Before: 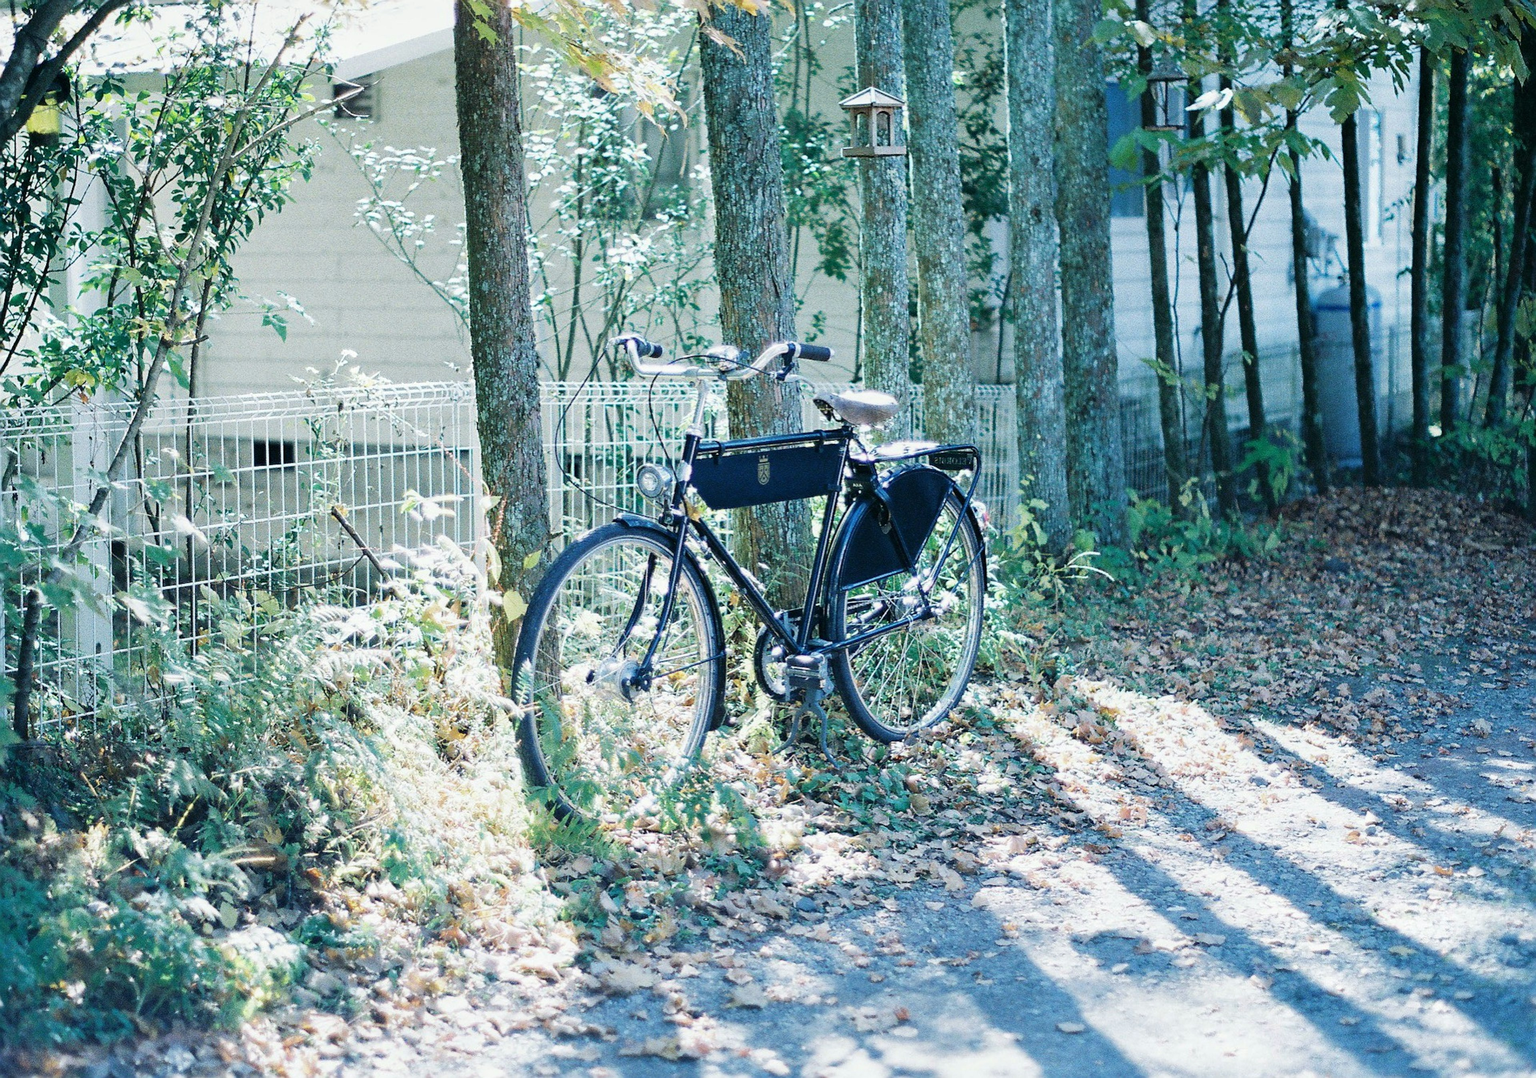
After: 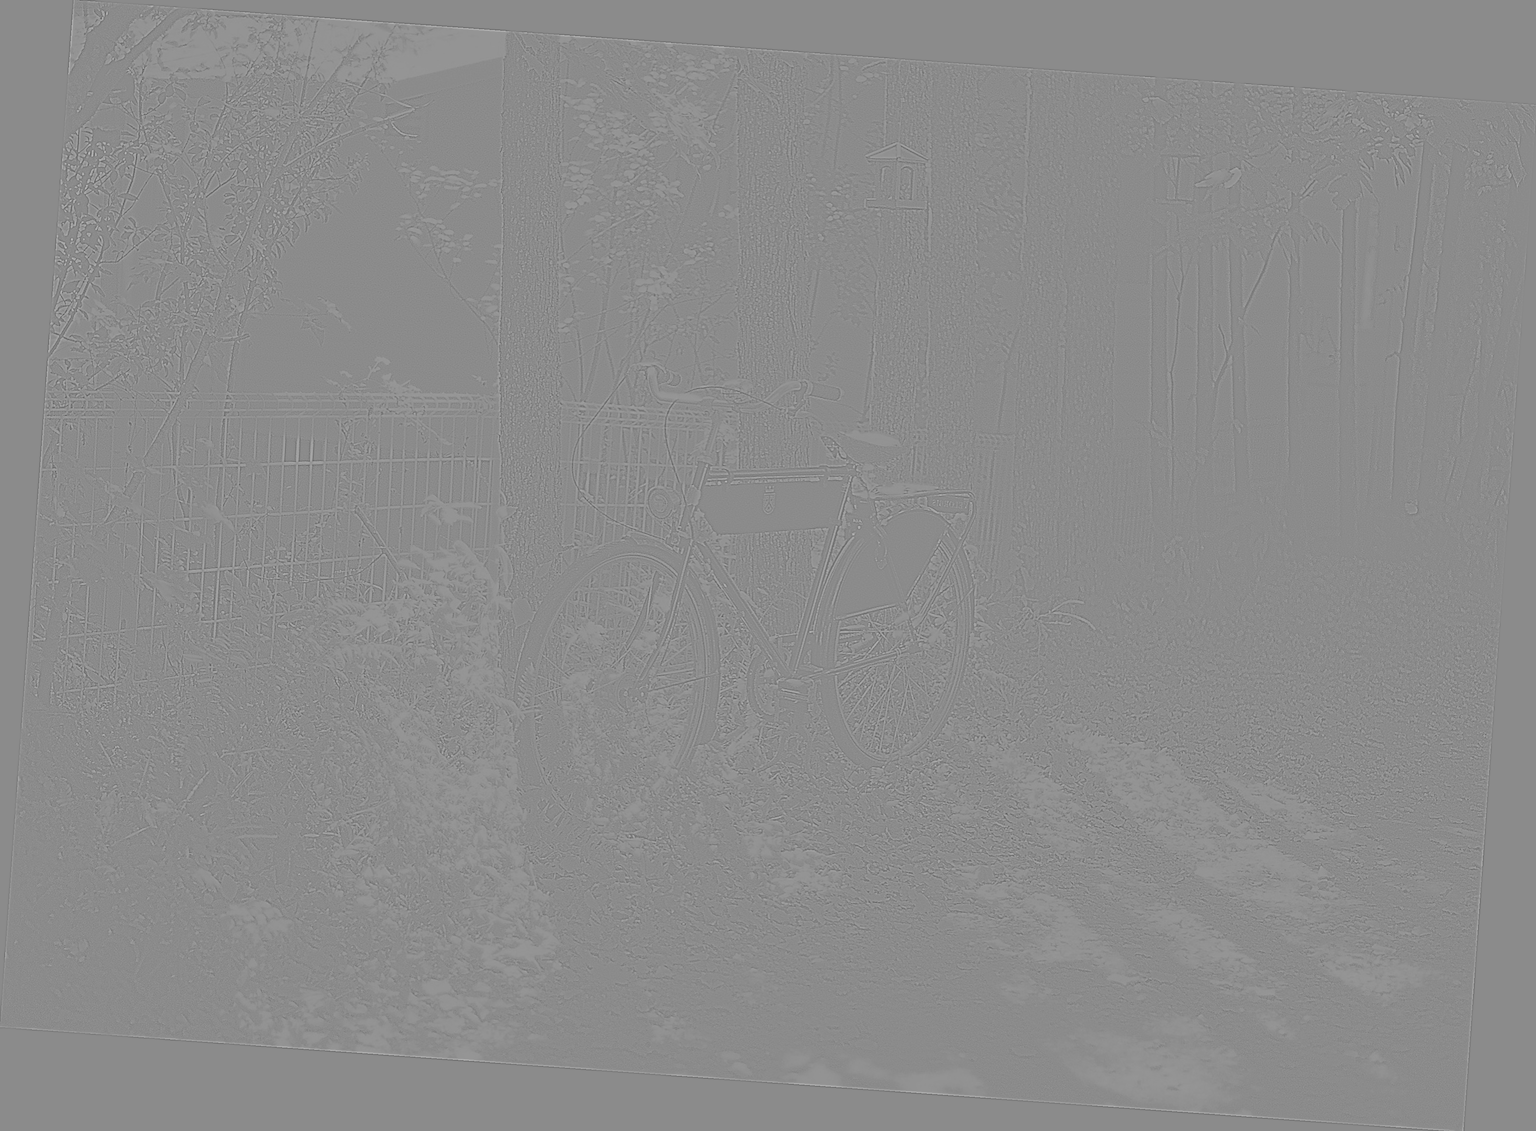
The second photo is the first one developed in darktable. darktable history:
highpass: sharpness 9.84%, contrast boost 9.94%
exposure: black level correction 0, exposure 0.5 EV, compensate exposure bias true, compensate highlight preservation false
rotate and perspective: rotation 4.1°, automatic cropping off
contrast equalizer: octaves 7, y [[0.6 ×6], [0.55 ×6], [0 ×6], [0 ×6], [0 ×6]], mix -0.2
color balance rgb: perceptual saturation grading › global saturation 20%, perceptual saturation grading › highlights -50%, perceptual saturation grading › shadows 30%, perceptual brilliance grading › global brilliance 10%, perceptual brilliance grading › shadows 15%
